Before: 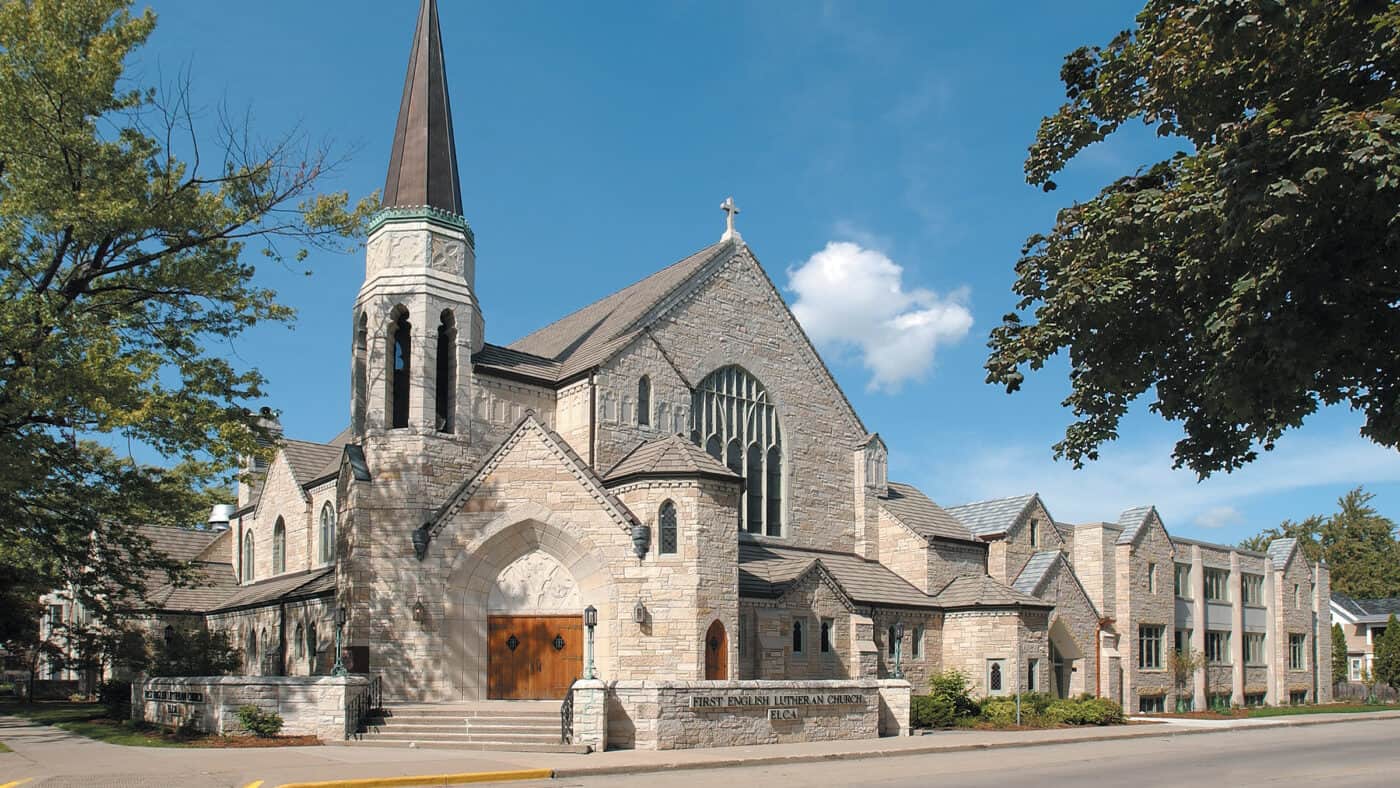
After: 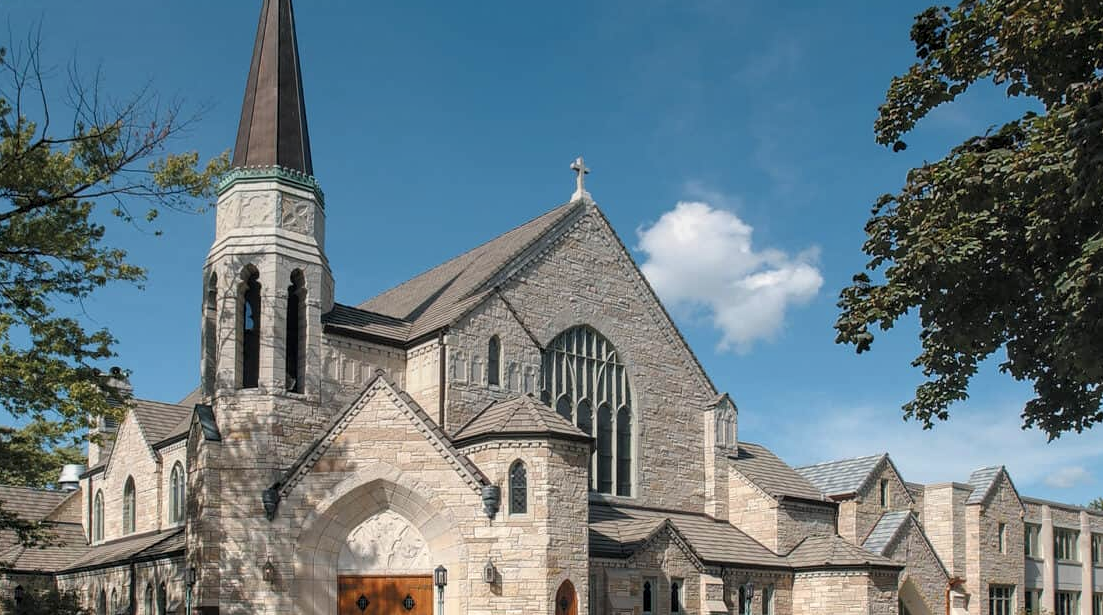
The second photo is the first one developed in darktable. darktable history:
graduated density: rotation -0.352°, offset 57.64
crop and rotate: left 10.77%, top 5.1%, right 10.41%, bottom 16.76%
local contrast: on, module defaults
